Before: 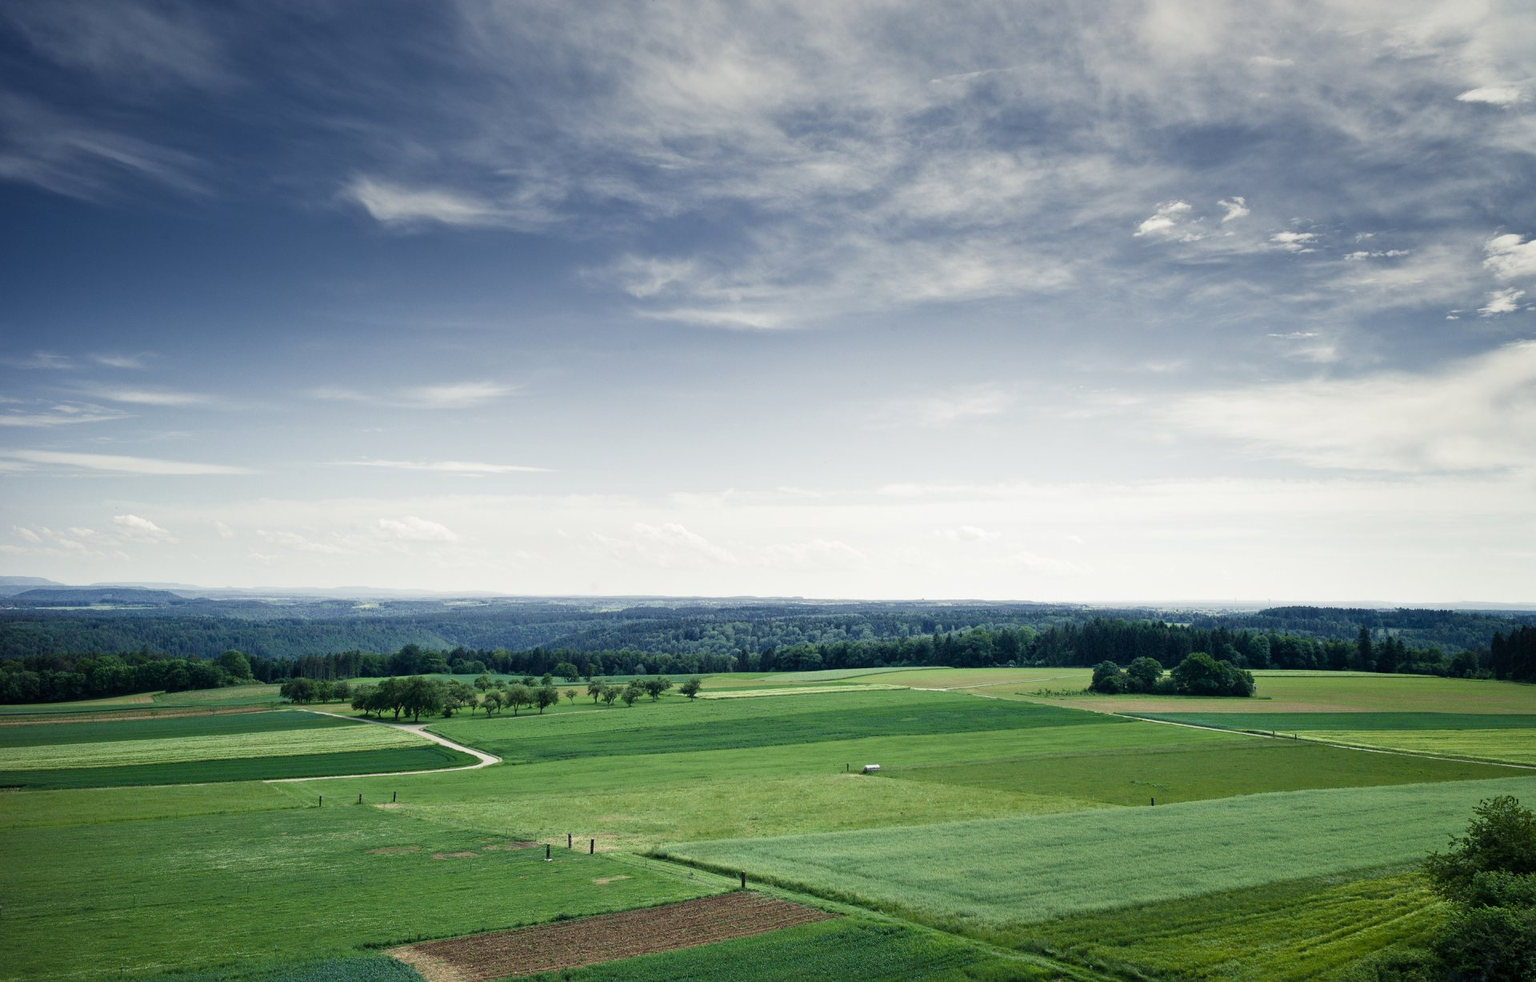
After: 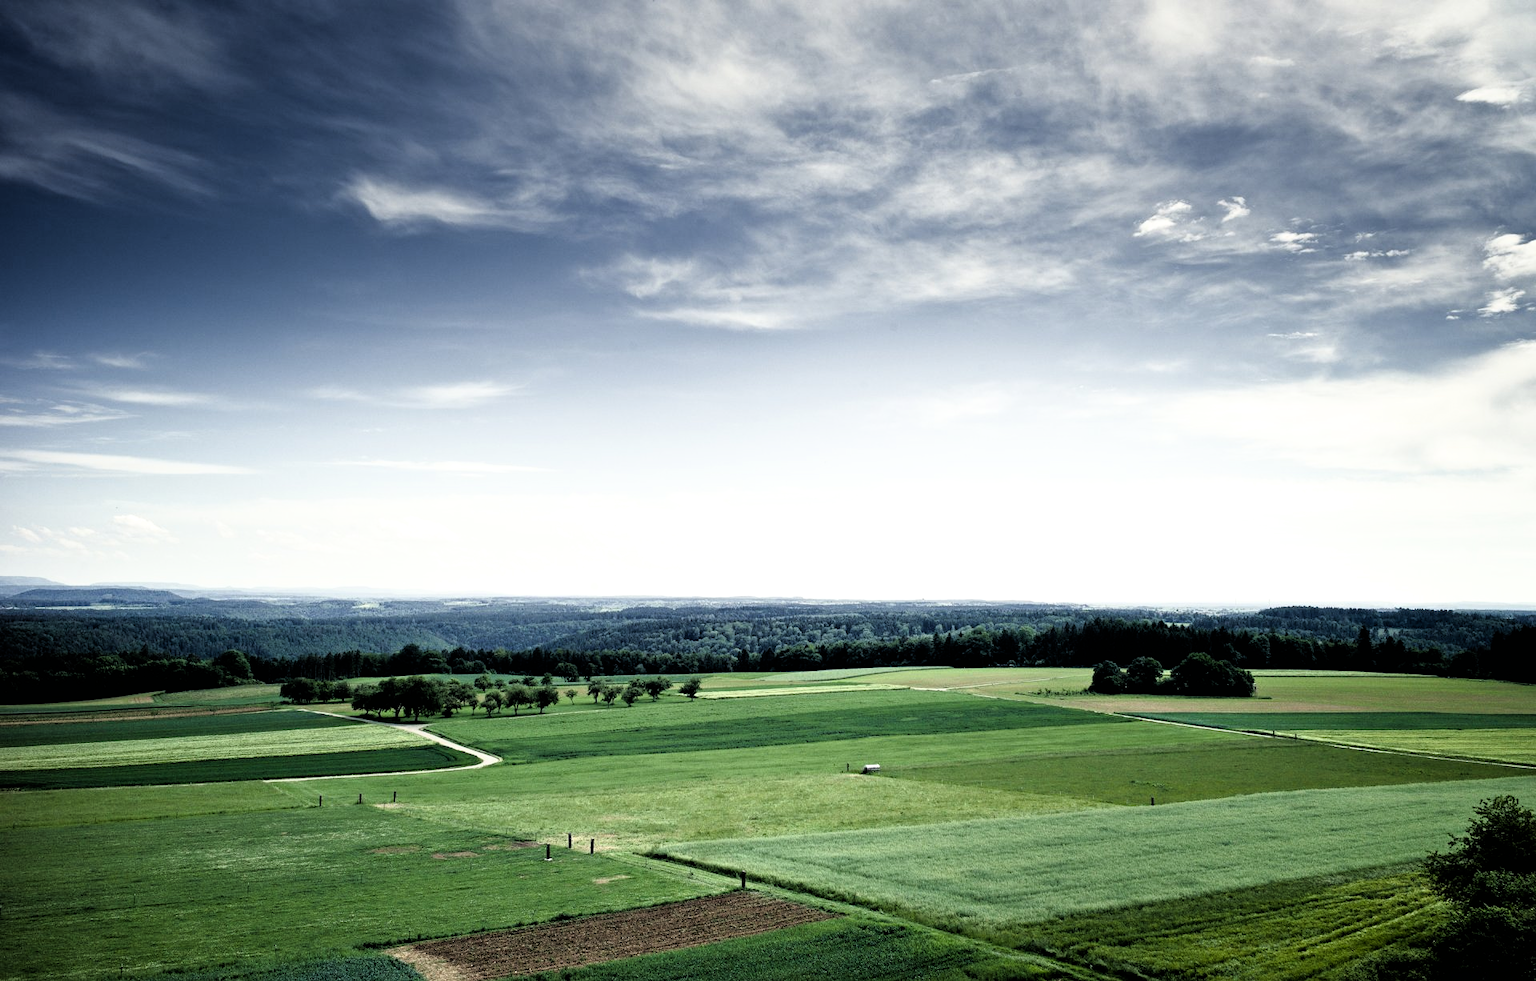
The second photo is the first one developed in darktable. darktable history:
filmic rgb: black relative exposure -3.63 EV, white relative exposure 2.17 EV, hardness 3.63
